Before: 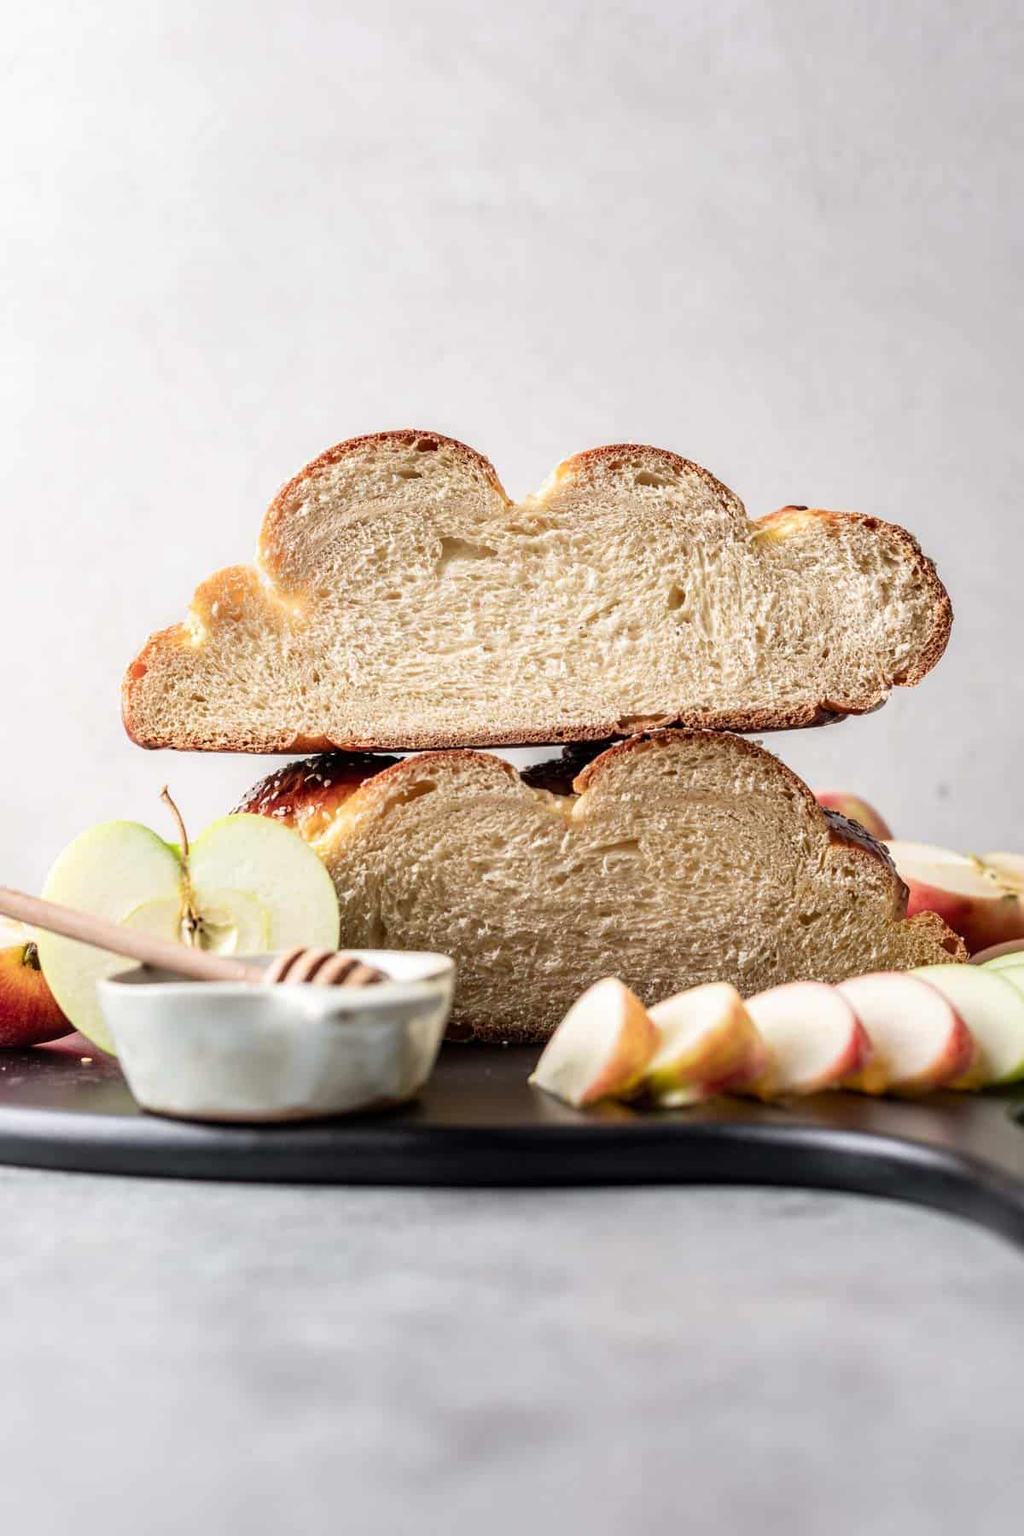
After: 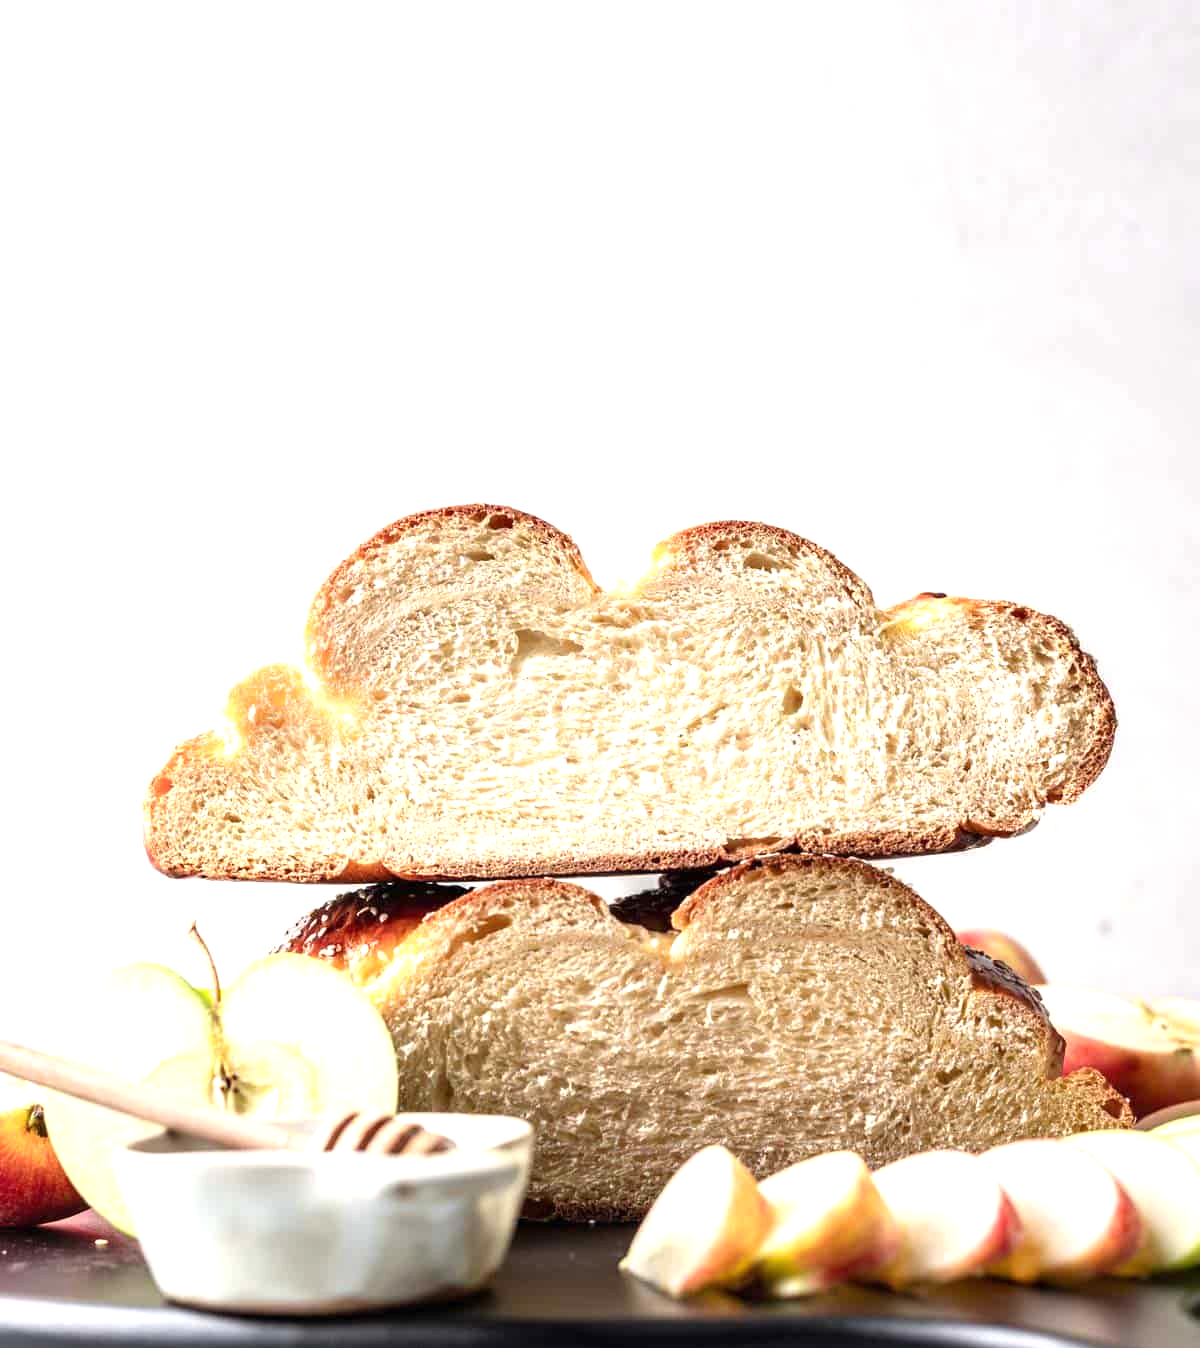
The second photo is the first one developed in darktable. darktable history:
exposure: black level correction 0, exposure 0.7 EV, compensate exposure bias true, compensate highlight preservation false
crop: bottom 24.967%
